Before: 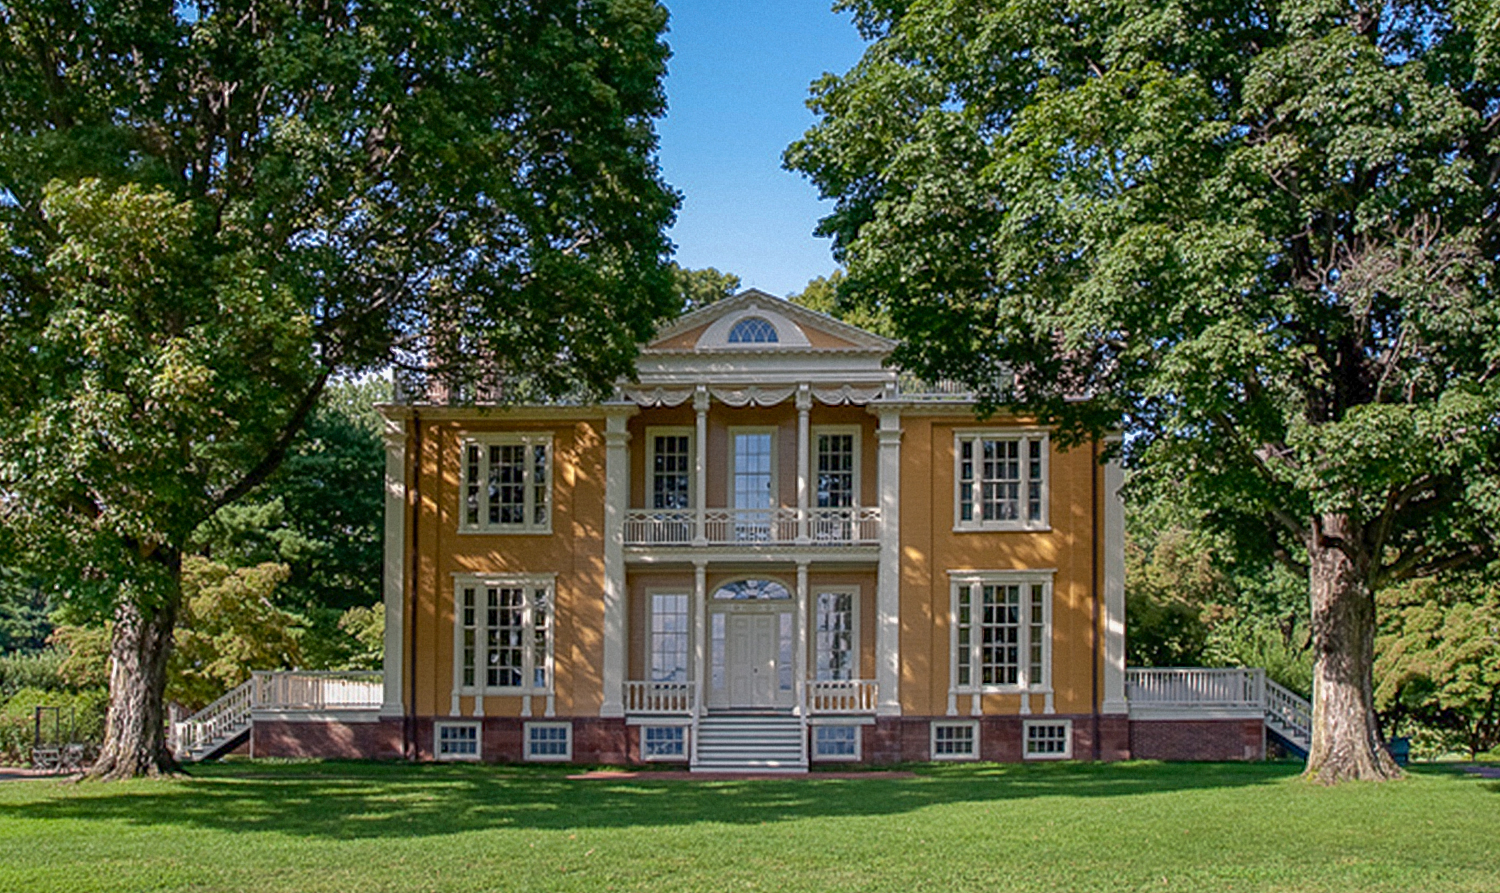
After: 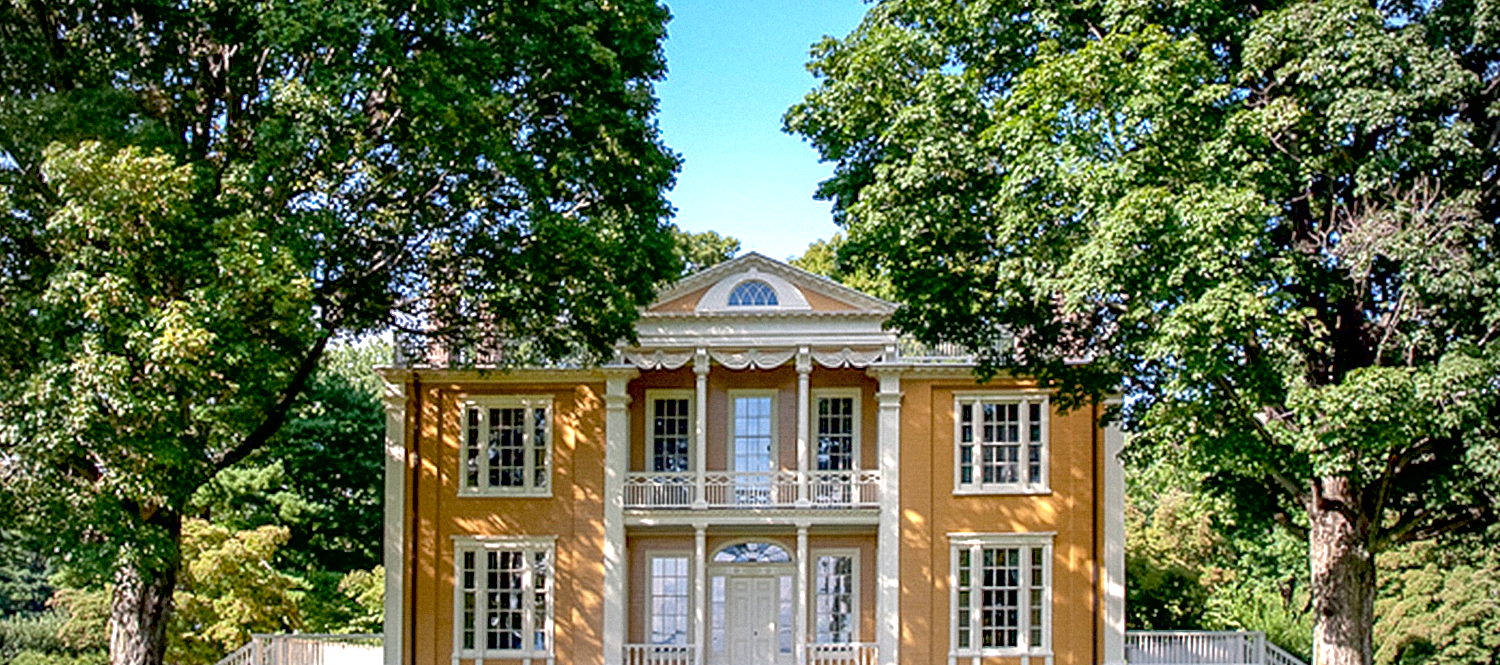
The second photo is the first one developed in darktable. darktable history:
exposure: black level correction 0.008, exposure 0.973 EV, compensate exposure bias true, compensate highlight preservation false
contrast brightness saturation: saturation -0.044
vignetting: on, module defaults
crop: top 4.228%, bottom 21.301%
